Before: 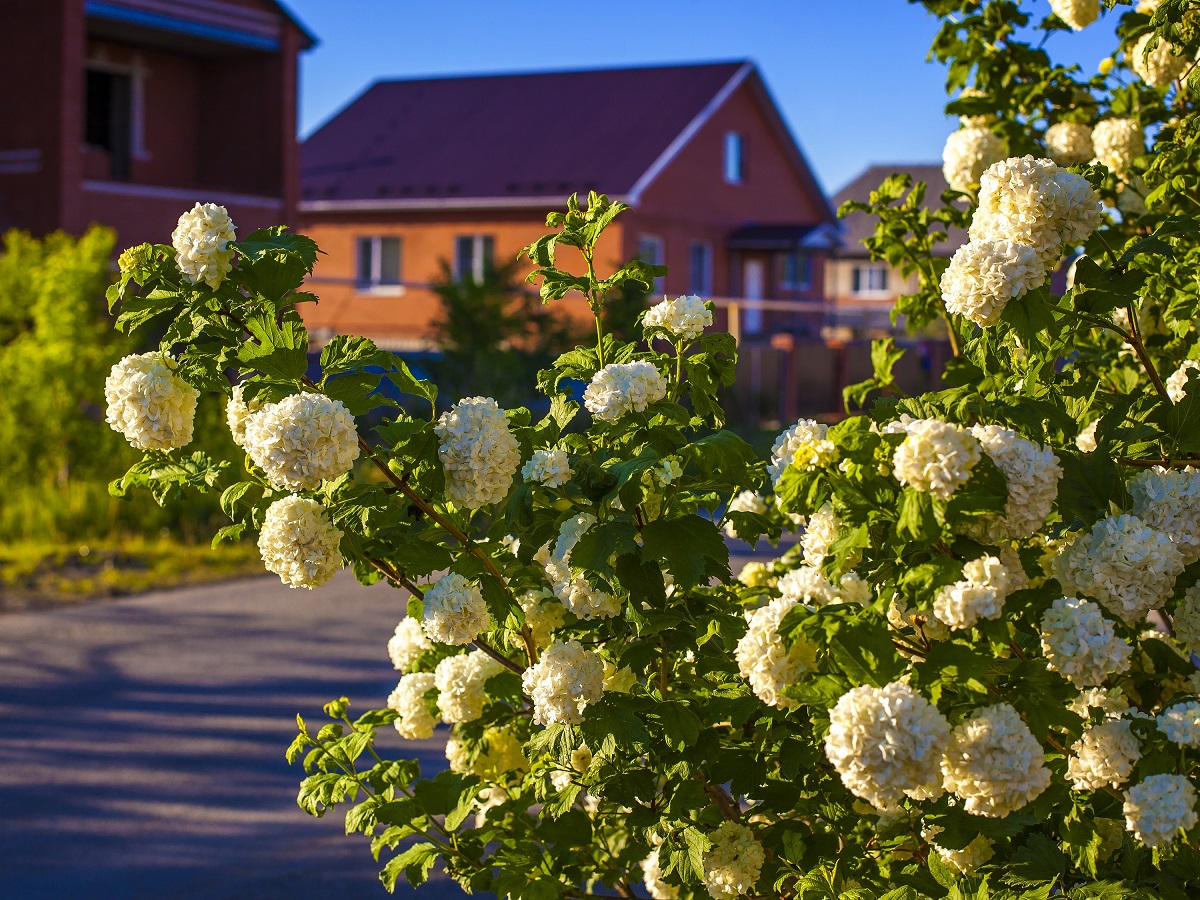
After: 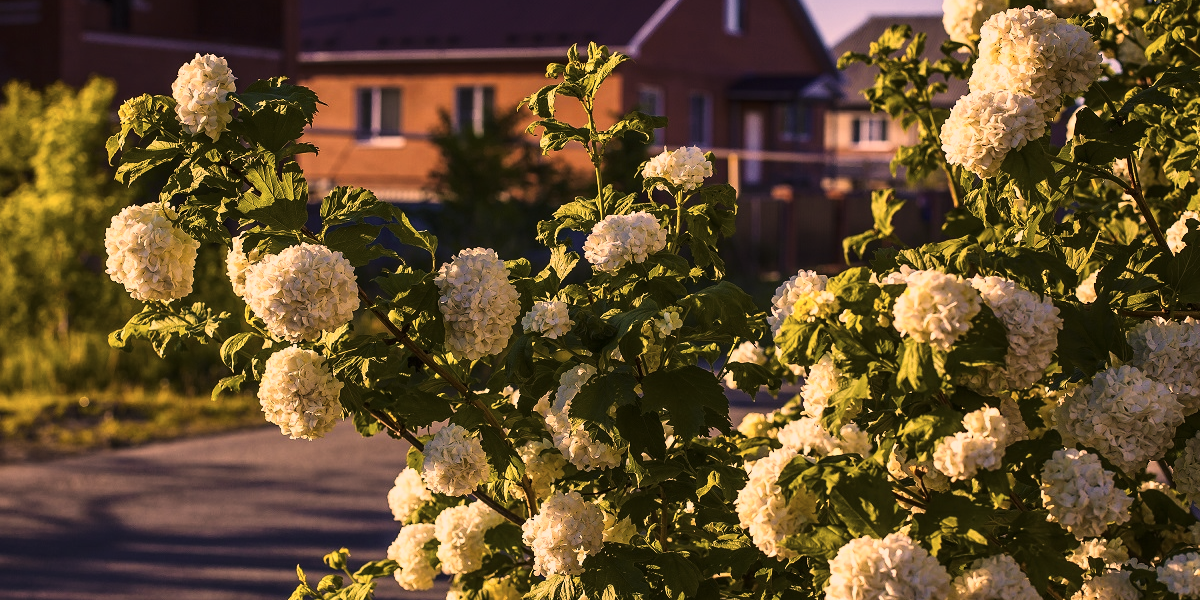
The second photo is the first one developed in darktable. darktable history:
crop: top 16.575%, bottom 16.751%
color correction: highlights a* 22.42, highlights b* 21.99
tone curve: curves: ch0 [(0.016, 0.011) (0.204, 0.146) (0.515, 0.476) (0.78, 0.795) (1, 0.981)], color space Lab, linked channels, preserve colors none
contrast brightness saturation: contrast 0.104, saturation -0.291
